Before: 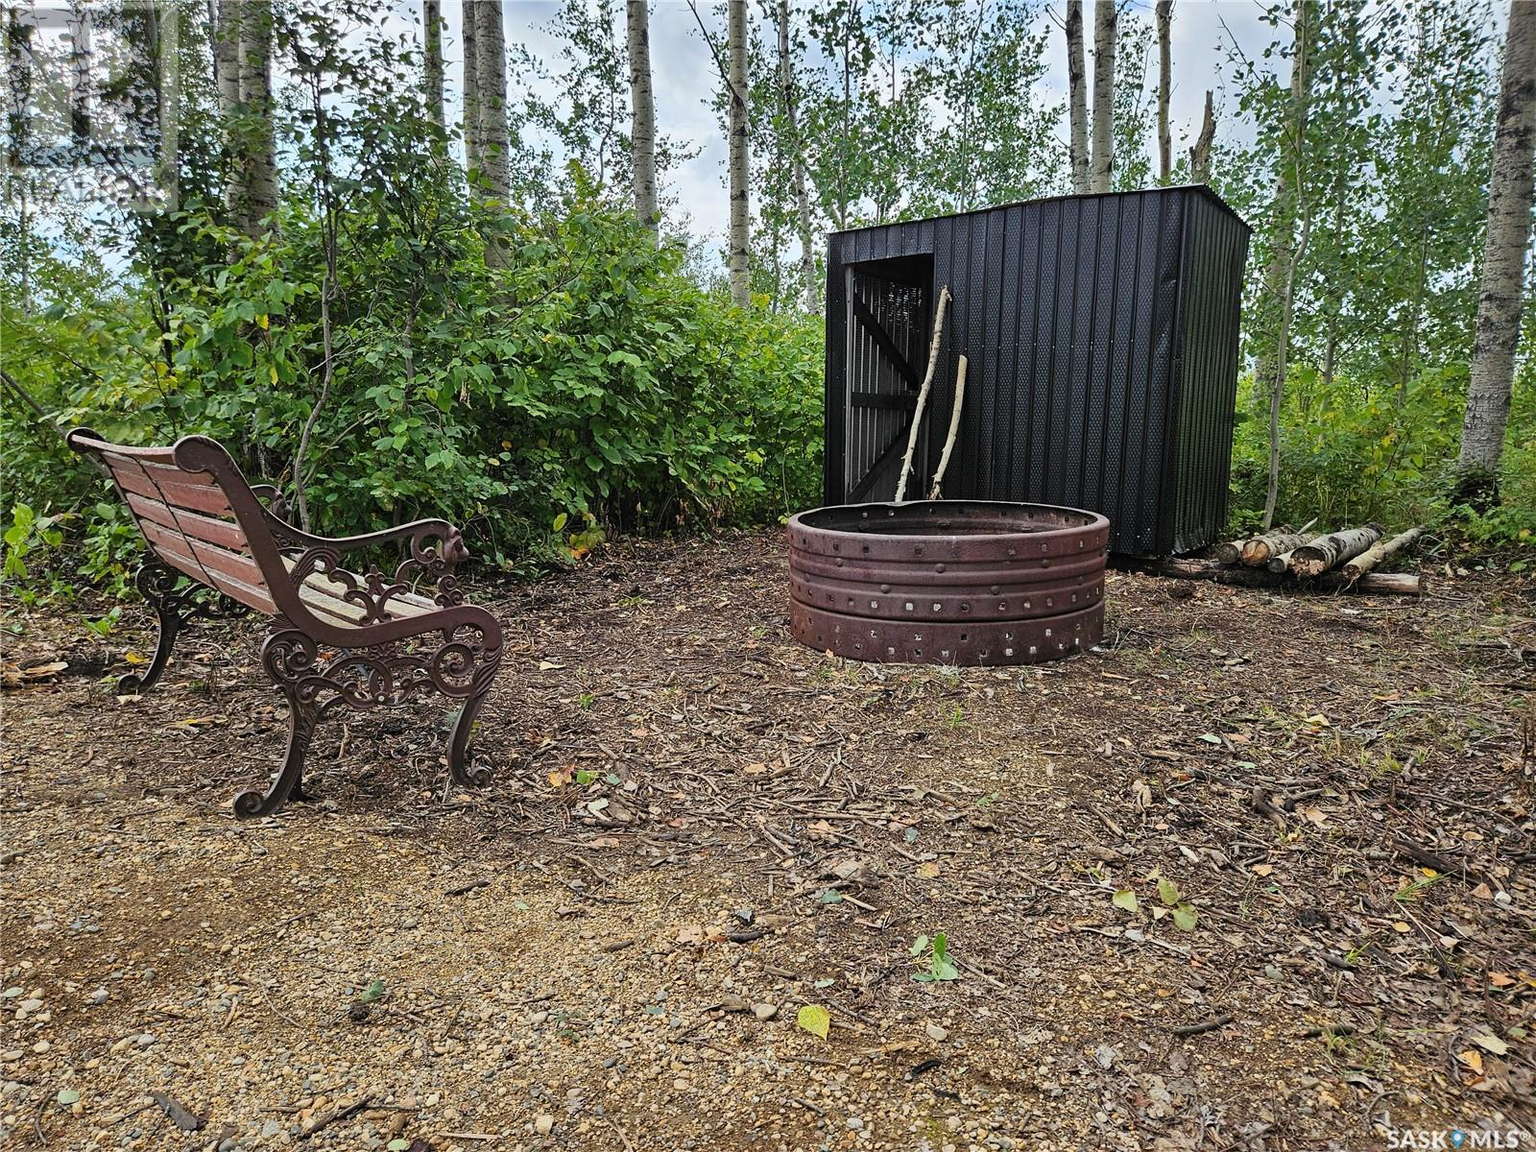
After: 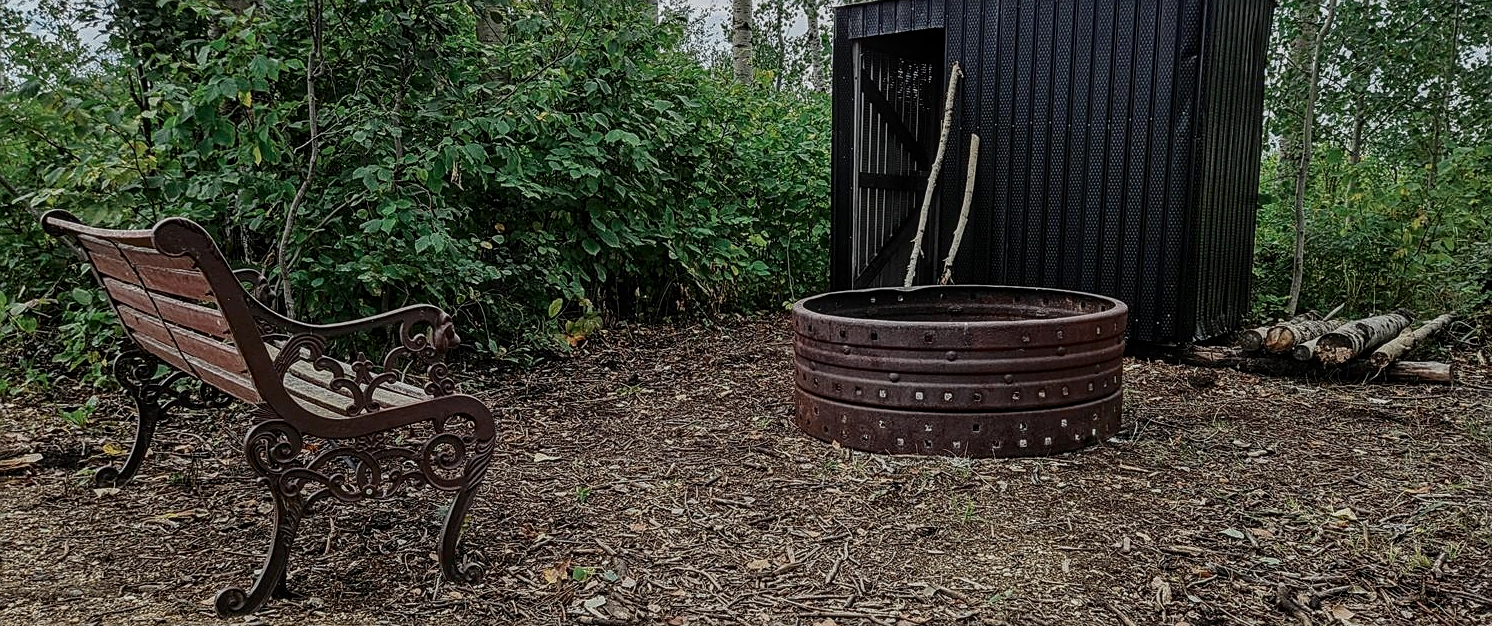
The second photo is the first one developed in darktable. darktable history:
exposure: exposure -0.492 EV, compensate highlight preservation false
shadows and highlights: shadows -62.39, white point adjustment -5.36, highlights 59.75
sharpen: on, module defaults
color zones: curves: ch0 [(0, 0.5) (0.125, 0.4) (0.25, 0.5) (0.375, 0.4) (0.5, 0.4) (0.625, 0.35) (0.75, 0.35) (0.875, 0.5)]; ch1 [(0, 0.35) (0.125, 0.45) (0.25, 0.35) (0.375, 0.35) (0.5, 0.35) (0.625, 0.35) (0.75, 0.45) (0.875, 0.35)]; ch2 [(0, 0.6) (0.125, 0.5) (0.25, 0.5) (0.375, 0.6) (0.5, 0.6) (0.625, 0.5) (0.75, 0.5) (0.875, 0.5)]
crop: left 1.801%, top 19.668%, right 4.945%, bottom 28.14%
local contrast: highlights 2%, shadows 7%, detail 133%
haze removal: compatibility mode true, adaptive false
